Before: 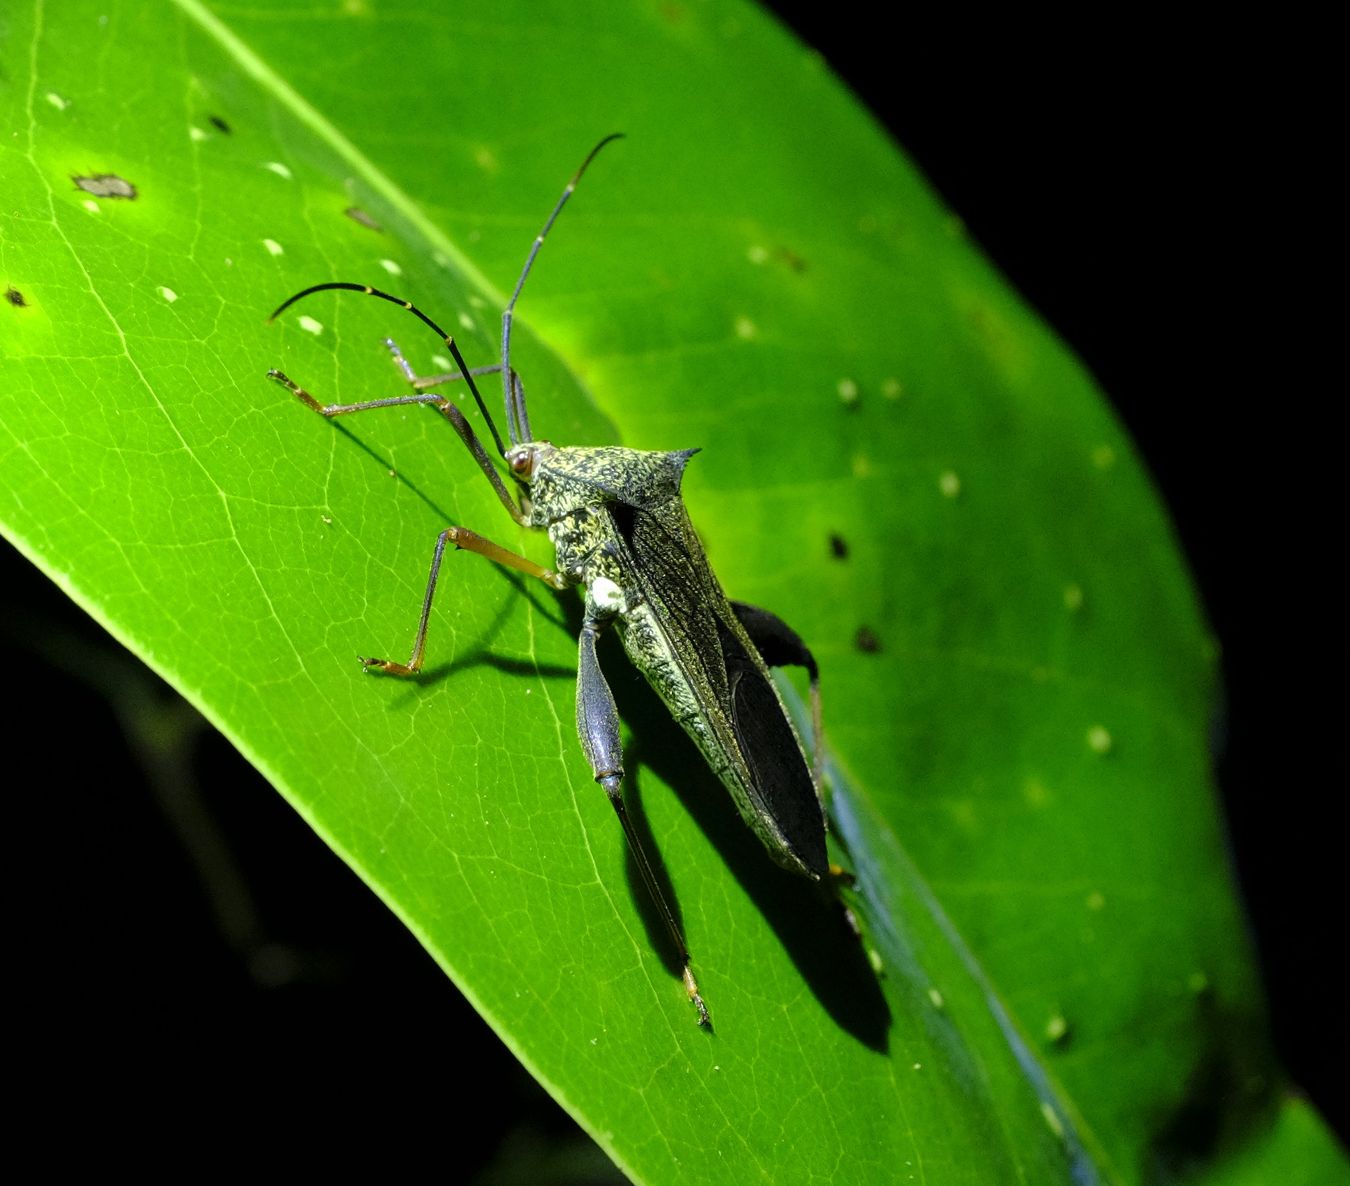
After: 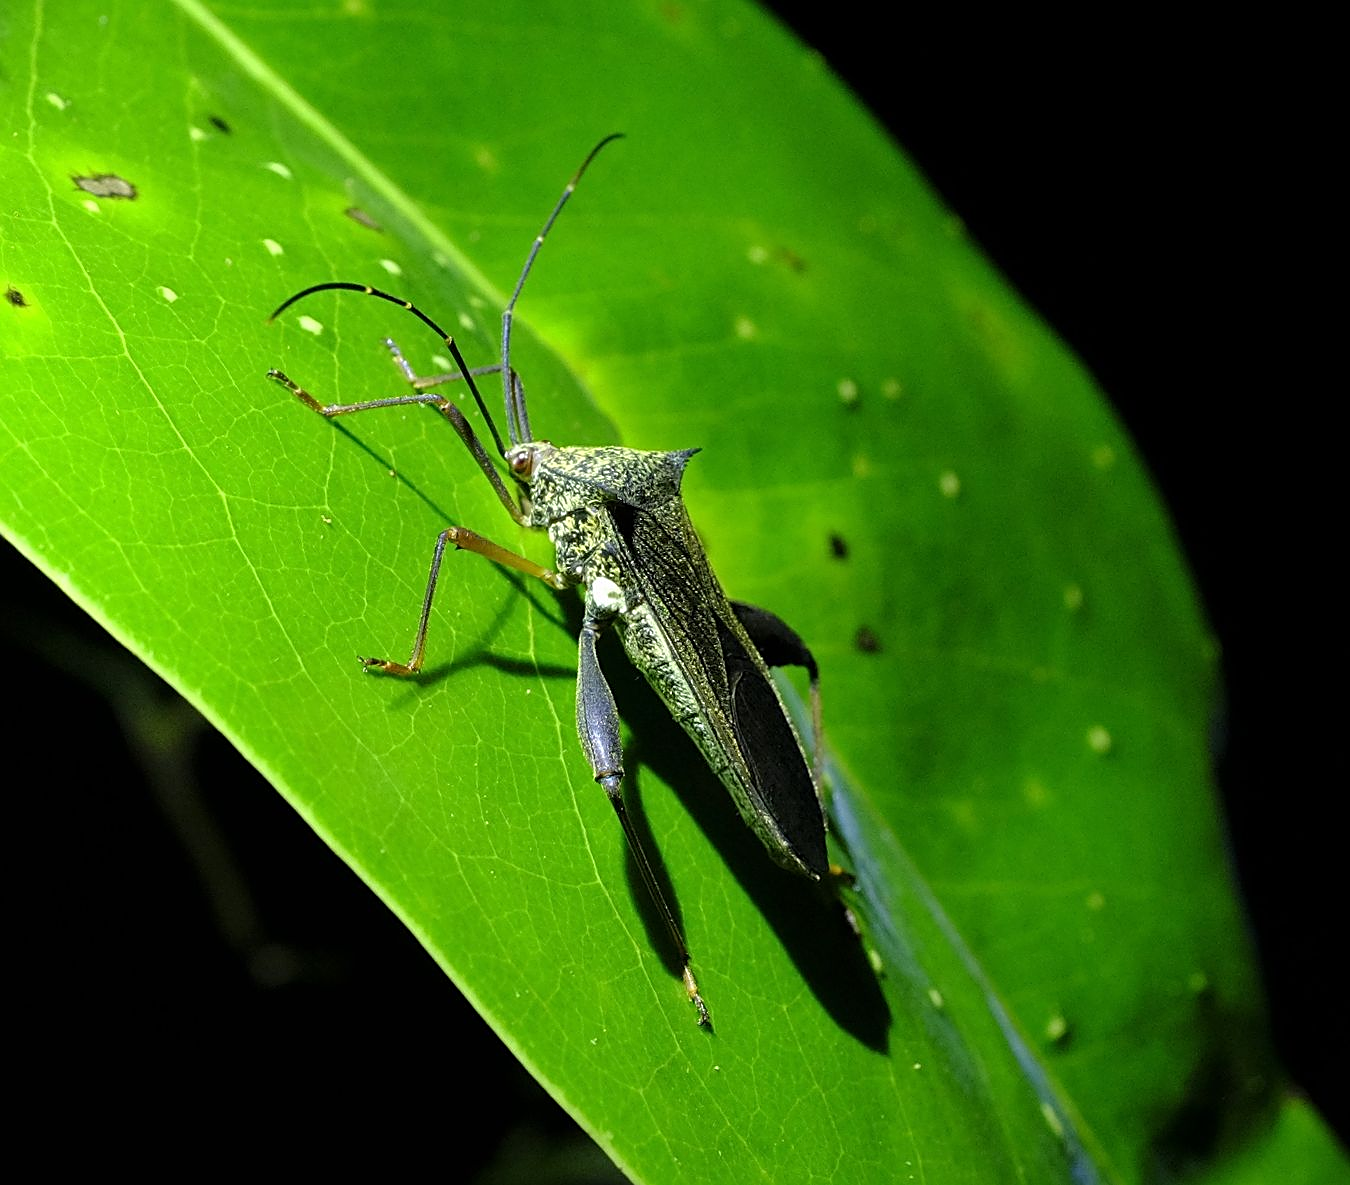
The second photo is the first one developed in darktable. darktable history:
crop: bottom 0.056%
sharpen: on, module defaults
